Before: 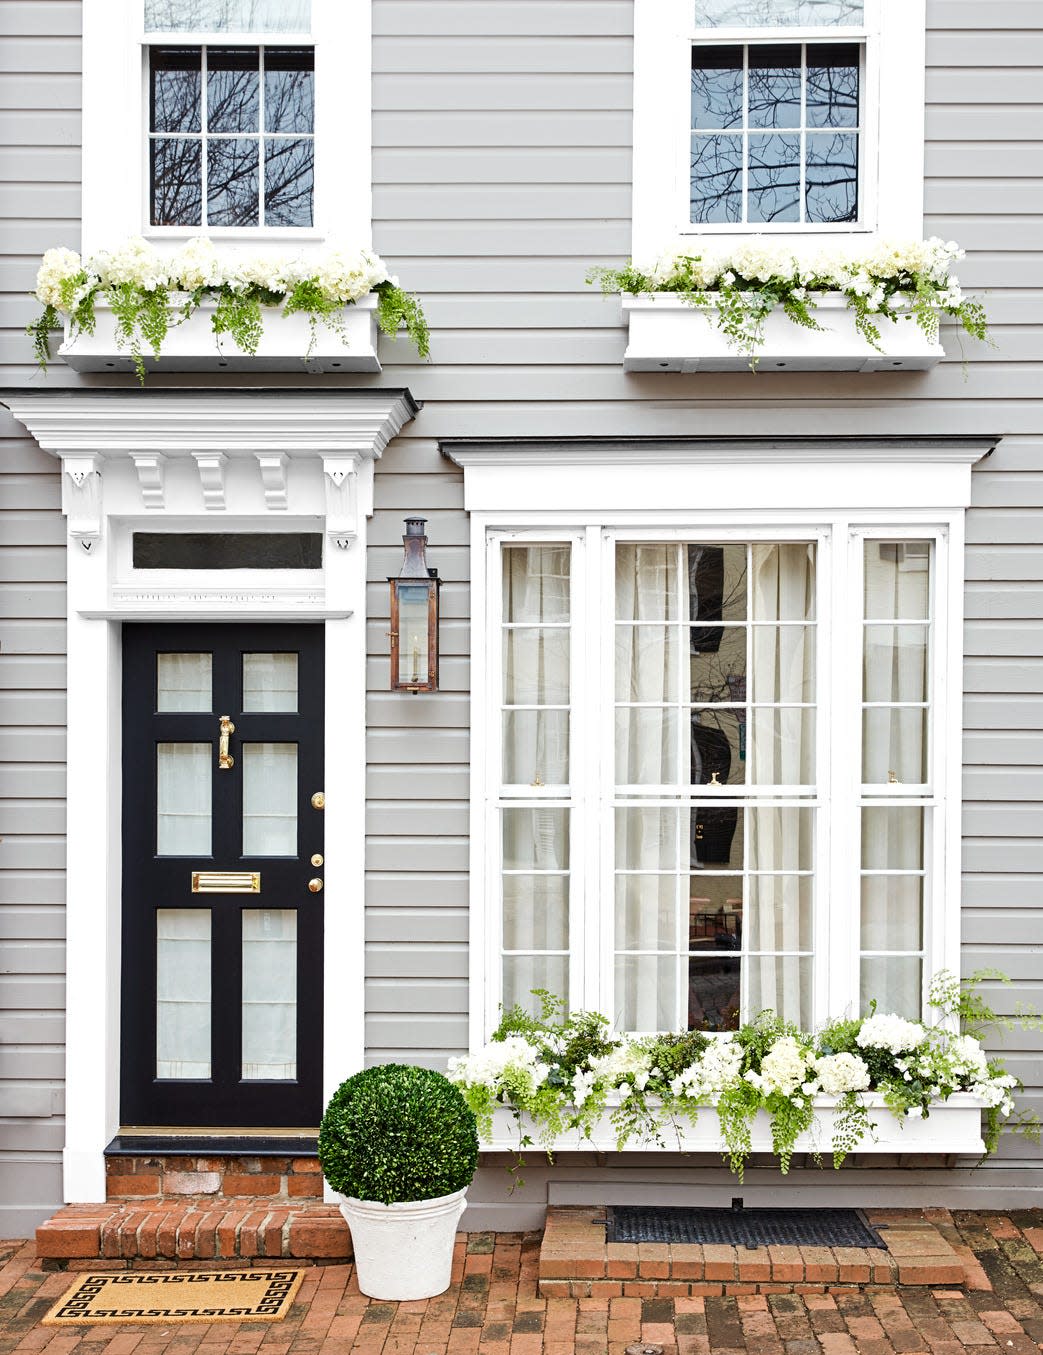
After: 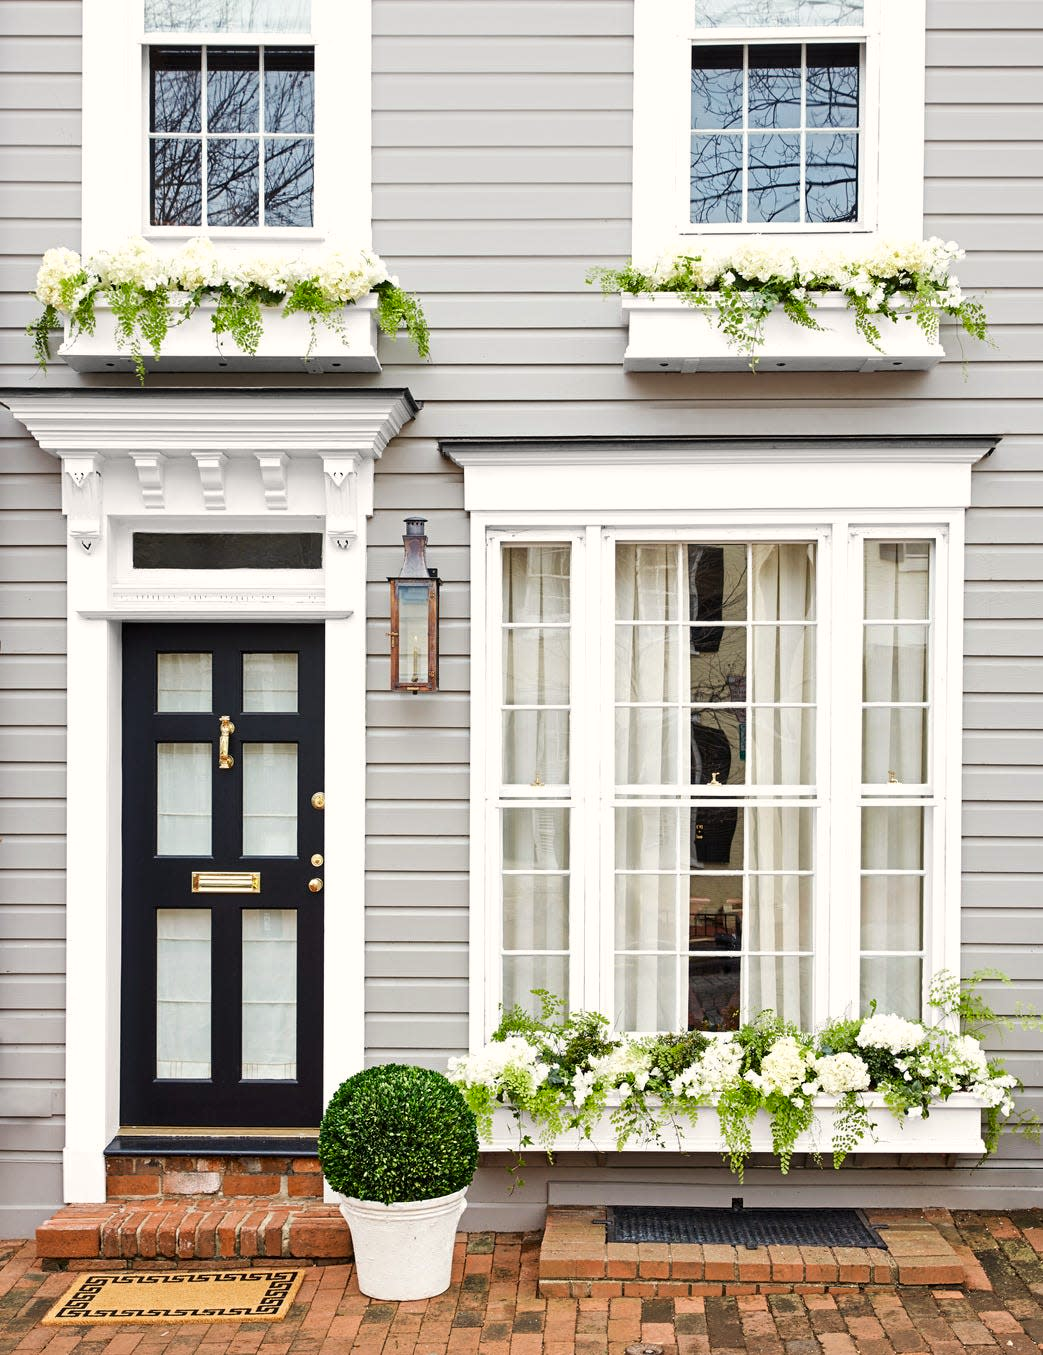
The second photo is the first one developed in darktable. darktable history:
color correction: highlights a* 0.872, highlights b* 2.82, saturation 1.08
